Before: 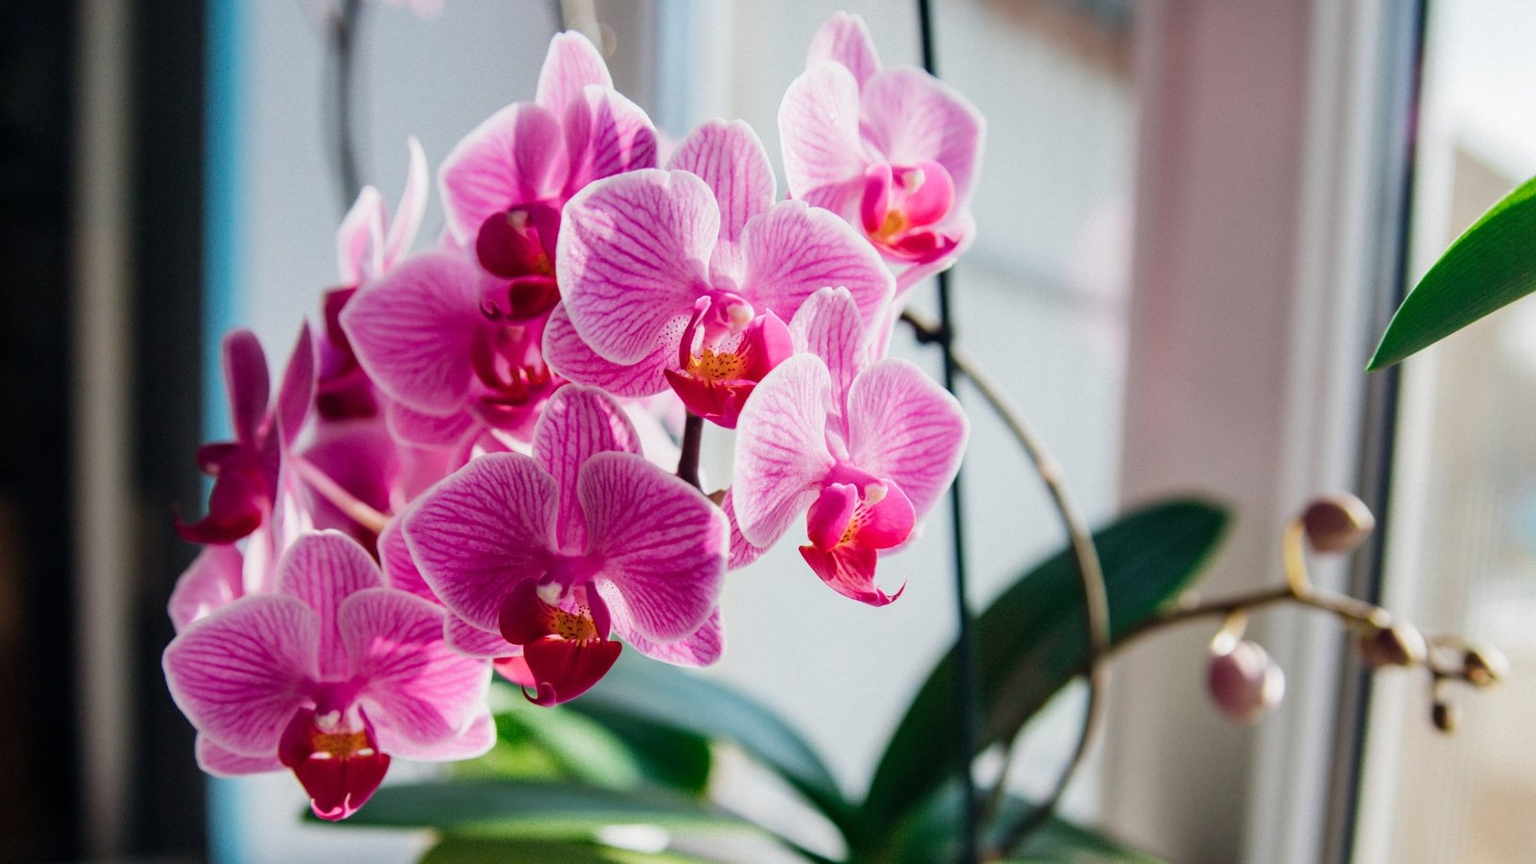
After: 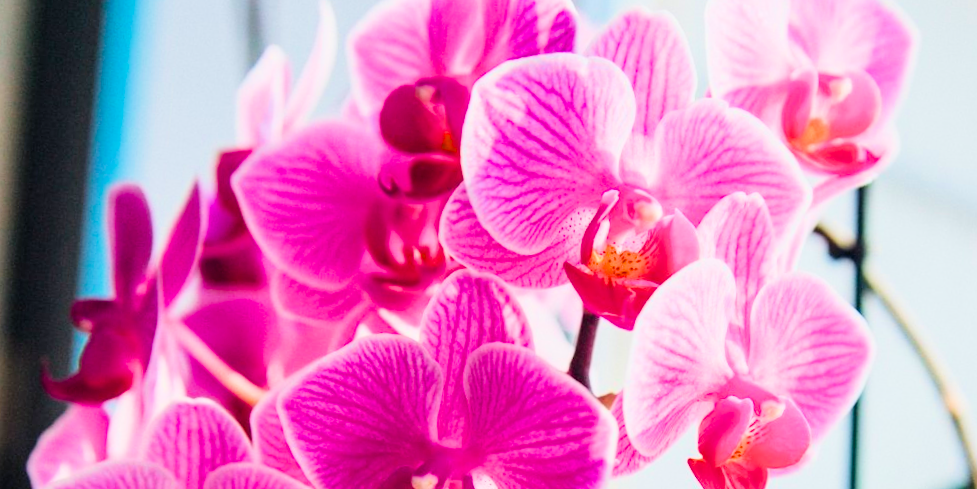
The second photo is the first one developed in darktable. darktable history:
tone equalizer: on, module defaults
exposure: black level correction 0, exposure 1.45 EV, compensate exposure bias true, compensate highlight preservation false
crop and rotate: angle -4.99°, left 2.122%, top 6.945%, right 27.566%, bottom 30.519%
filmic rgb: black relative exposure -7.65 EV, white relative exposure 4.56 EV, hardness 3.61, color science v6 (2022)
color balance rgb: perceptual saturation grading › global saturation 34.05%, global vibrance 5.56%
